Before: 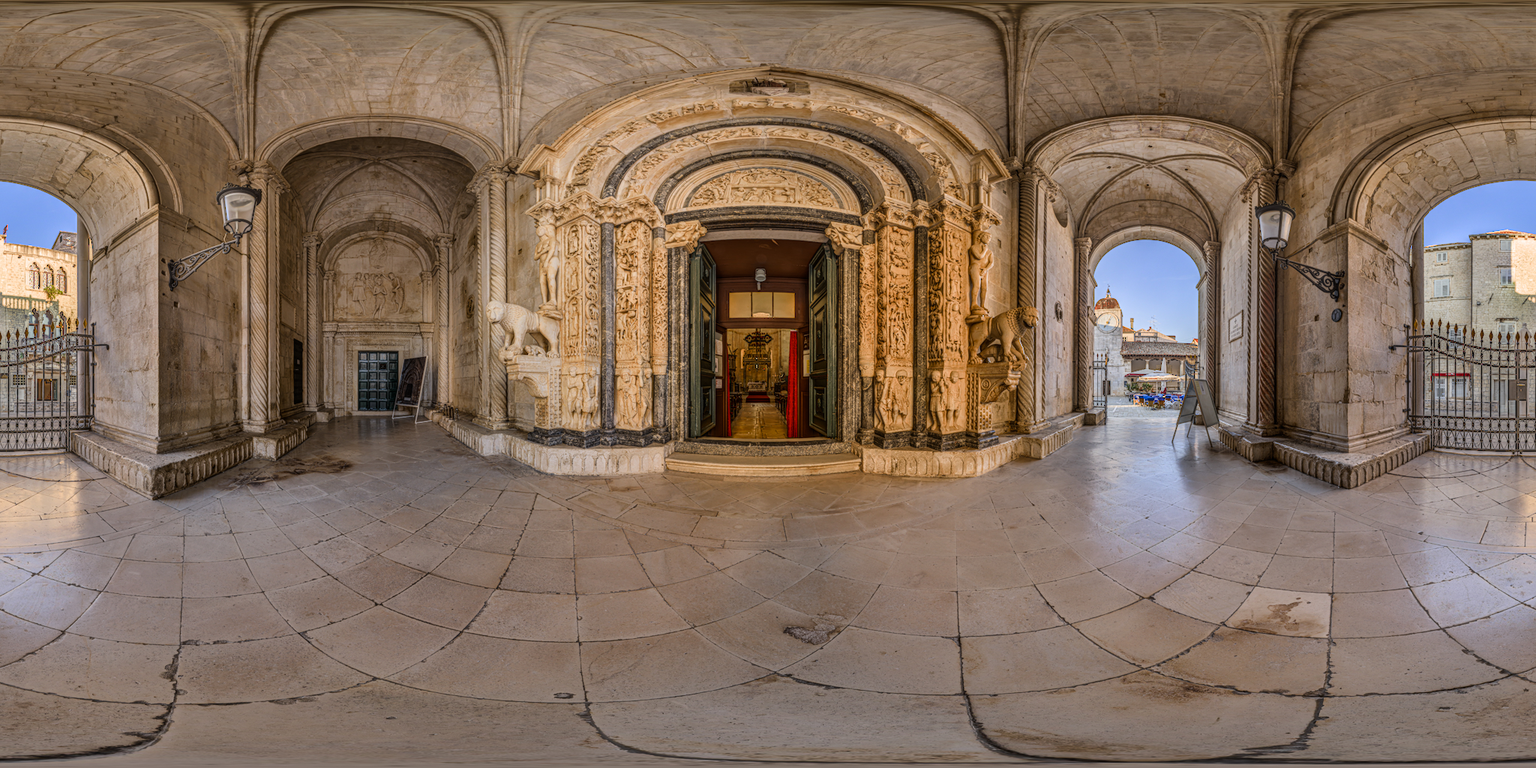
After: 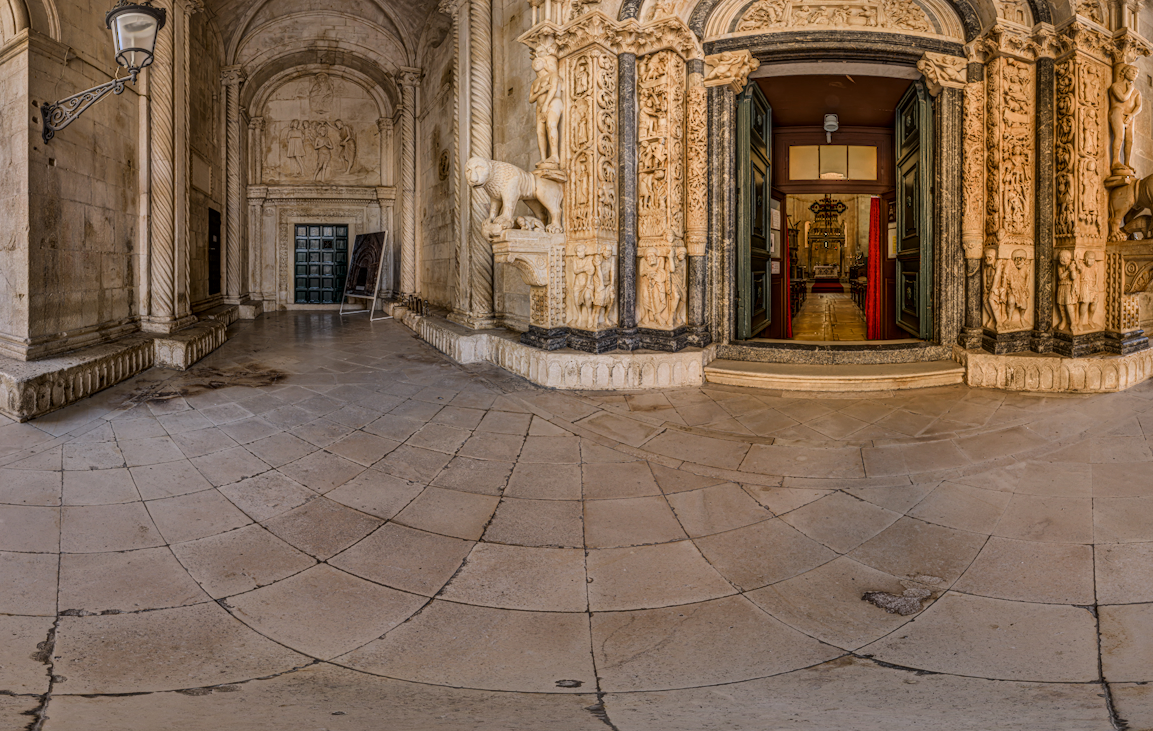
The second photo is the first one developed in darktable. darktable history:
tone equalizer: on, module defaults
crop: left 8.966%, top 23.852%, right 34.699%, bottom 4.703%
local contrast: mode bilateral grid, contrast 20, coarseness 50, detail 120%, midtone range 0.2
